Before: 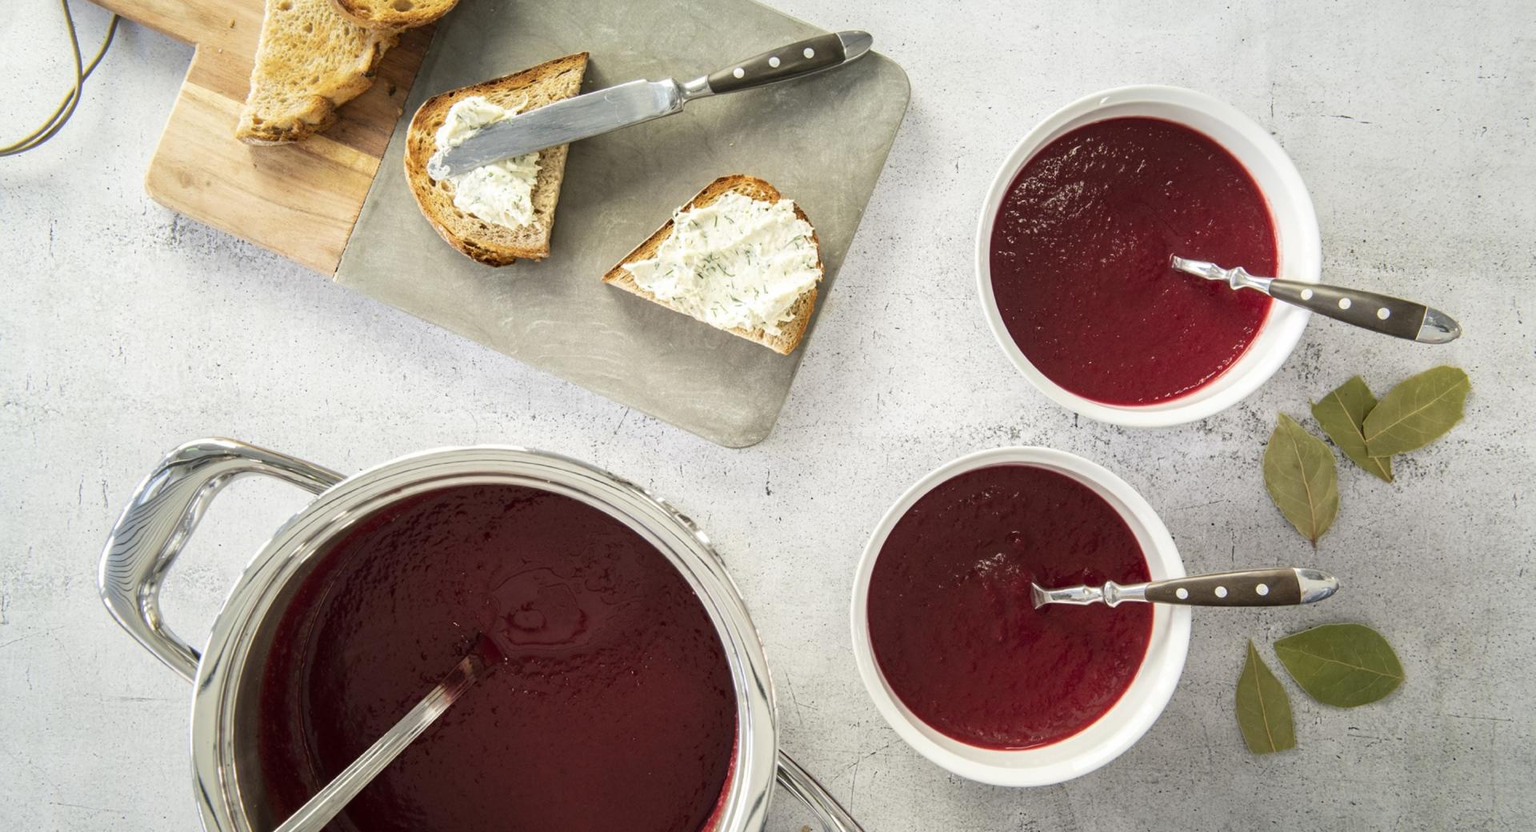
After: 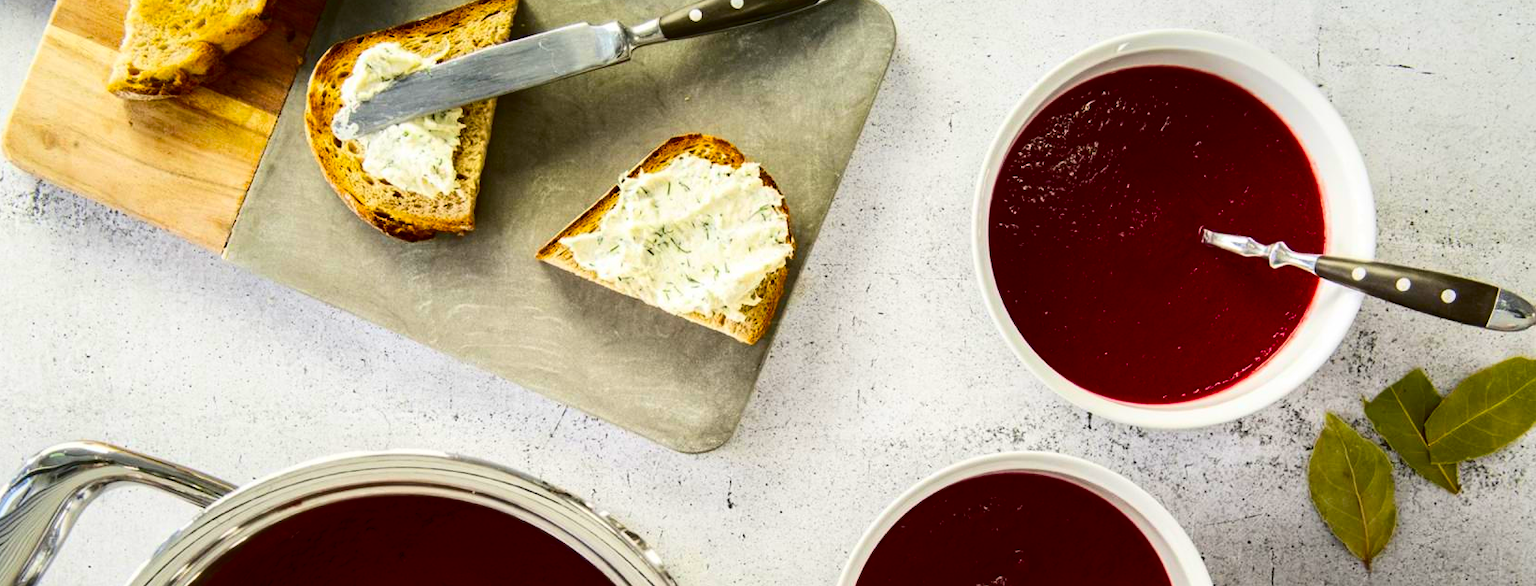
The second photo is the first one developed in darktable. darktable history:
contrast brightness saturation: contrast 0.22, brightness -0.19, saturation 0.24
color balance rgb: linear chroma grading › global chroma 15%, perceptual saturation grading › global saturation 30%
crop and rotate: left 9.345%, top 7.22%, right 4.982%, bottom 32.331%
